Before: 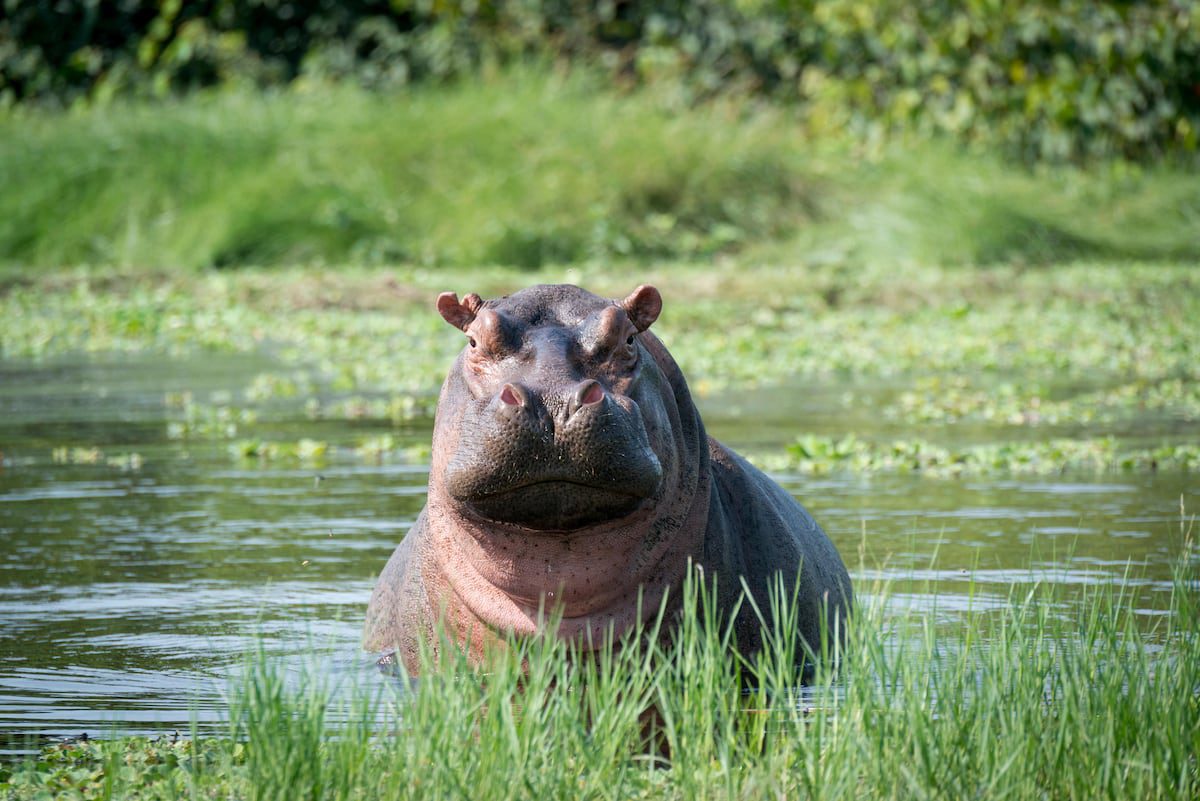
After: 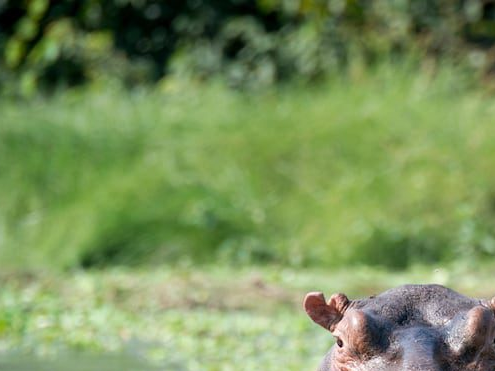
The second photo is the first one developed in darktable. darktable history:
crop and rotate: left 11.141%, top 0.12%, right 47.56%, bottom 53.527%
